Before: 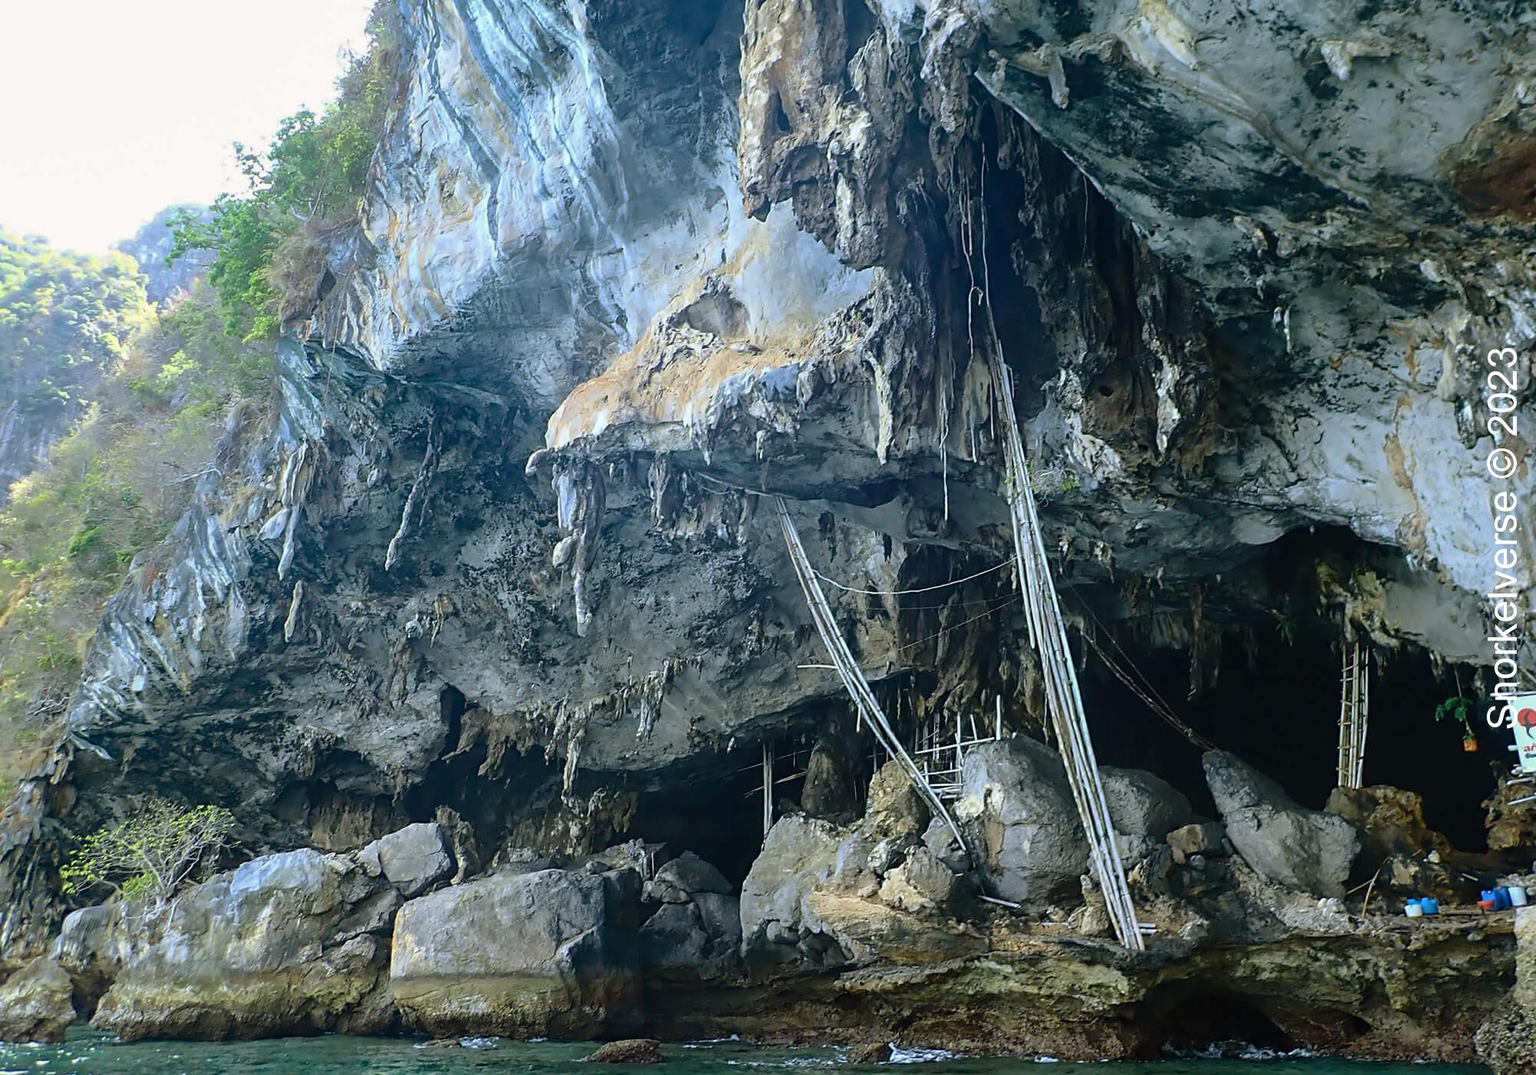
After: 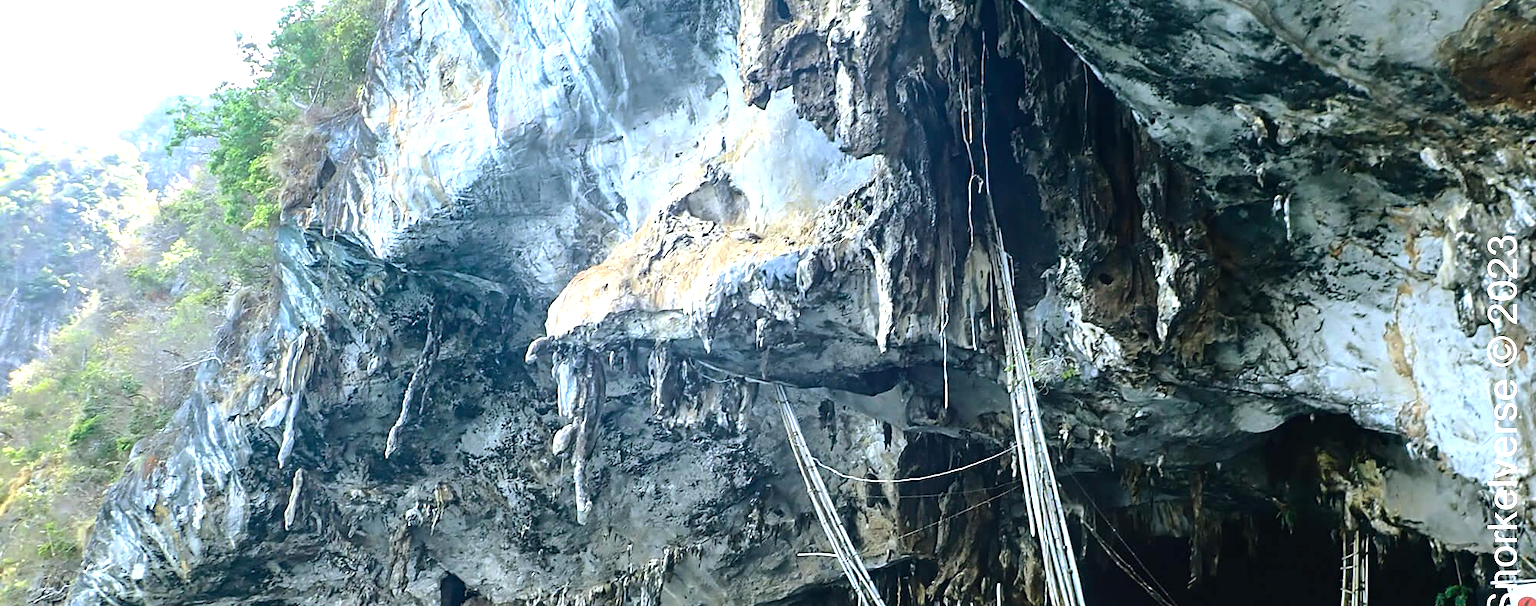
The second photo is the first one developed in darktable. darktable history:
exposure: exposure 0.495 EV, compensate highlight preservation false
tone equalizer: -8 EV -0.429 EV, -7 EV -0.391 EV, -6 EV -0.321 EV, -5 EV -0.202 EV, -3 EV 0.232 EV, -2 EV 0.321 EV, -1 EV 0.413 EV, +0 EV 0.39 EV, edges refinement/feathering 500, mask exposure compensation -1.57 EV, preserve details no
crop and rotate: top 10.451%, bottom 33.053%
